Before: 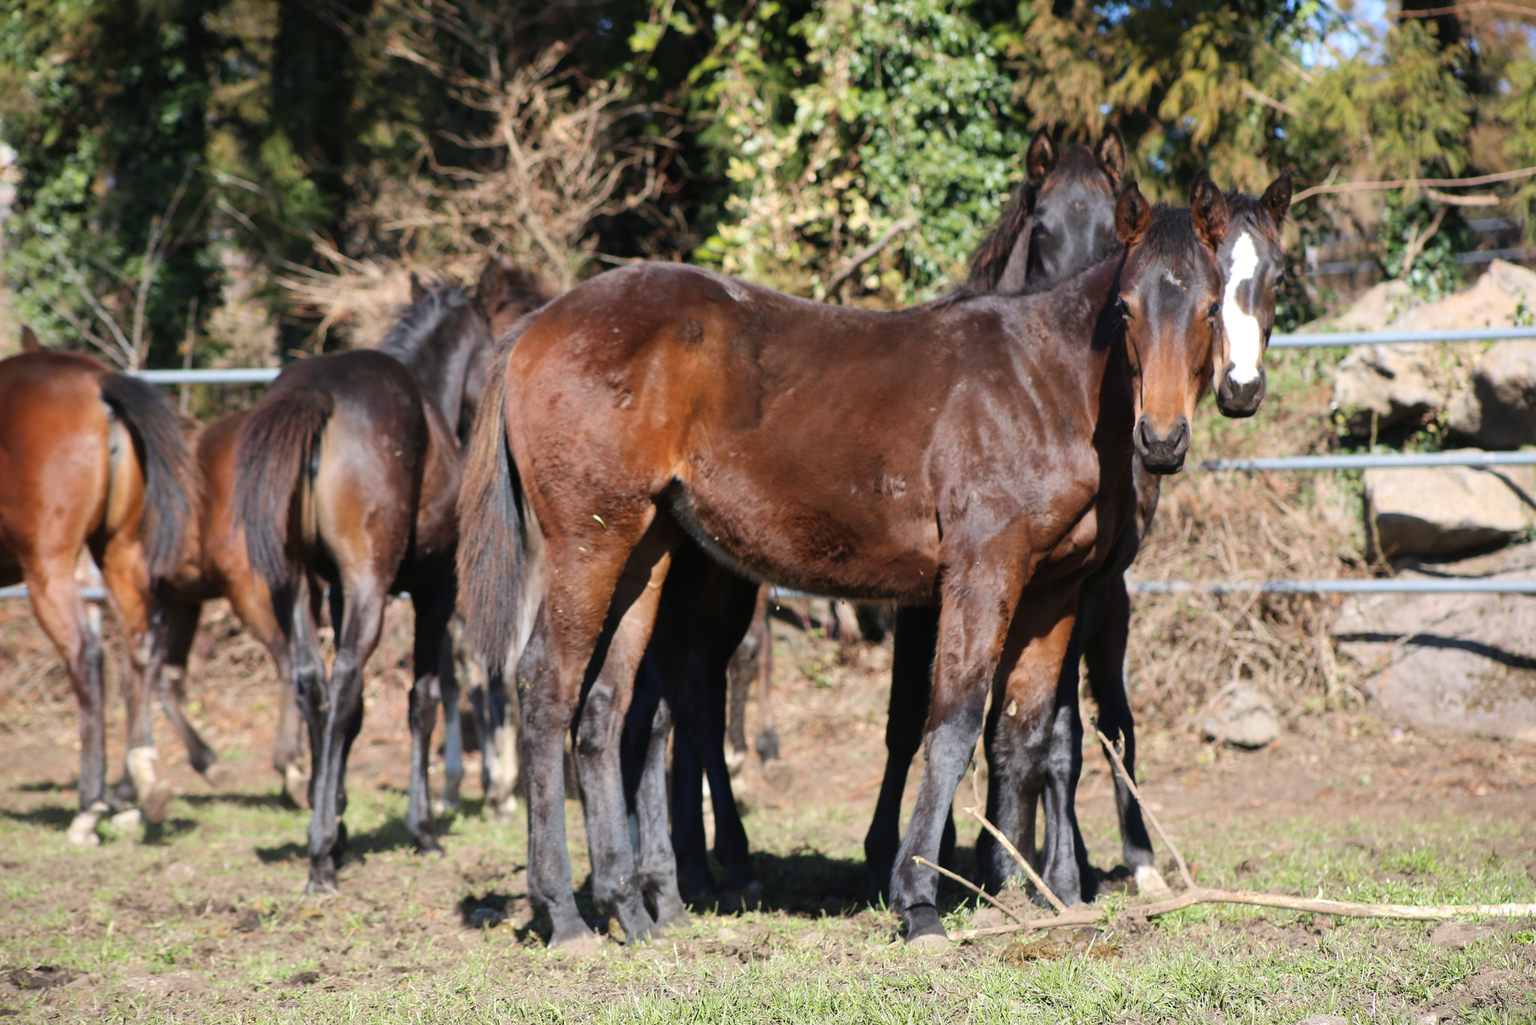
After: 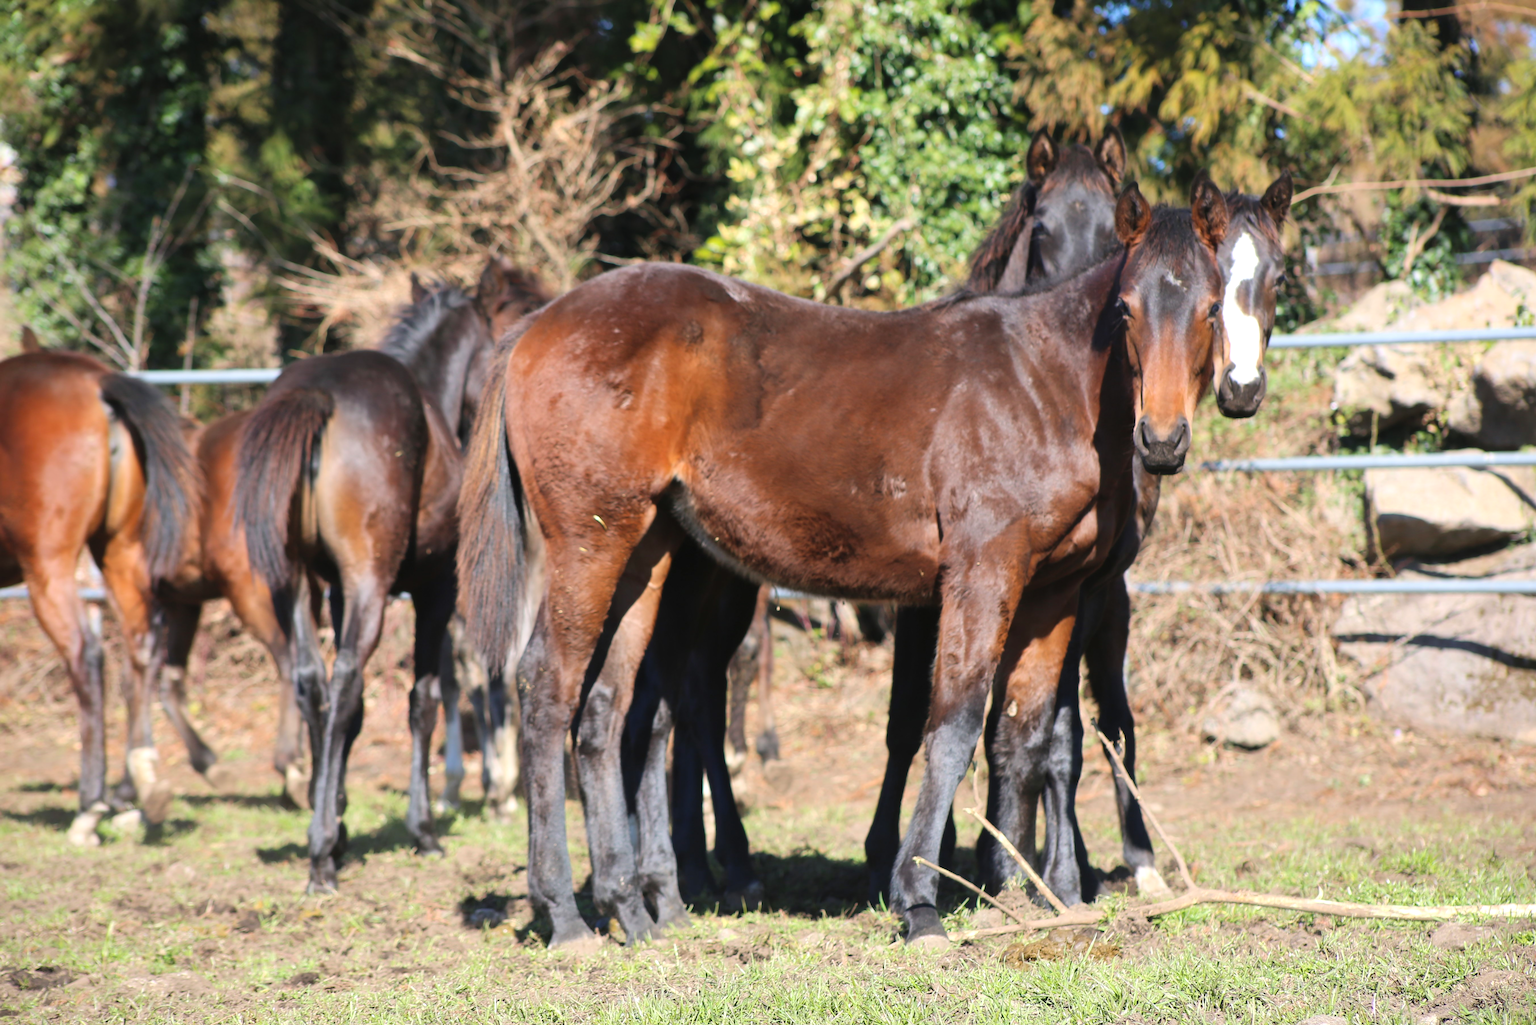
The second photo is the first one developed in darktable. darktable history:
contrast brightness saturation: contrast 0.025, brightness 0.068, saturation 0.121
exposure: exposure 0.191 EV, compensate highlight preservation false
tone equalizer: smoothing diameter 2.15%, edges refinement/feathering 24.87, mask exposure compensation -1.57 EV, filter diffusion 5
